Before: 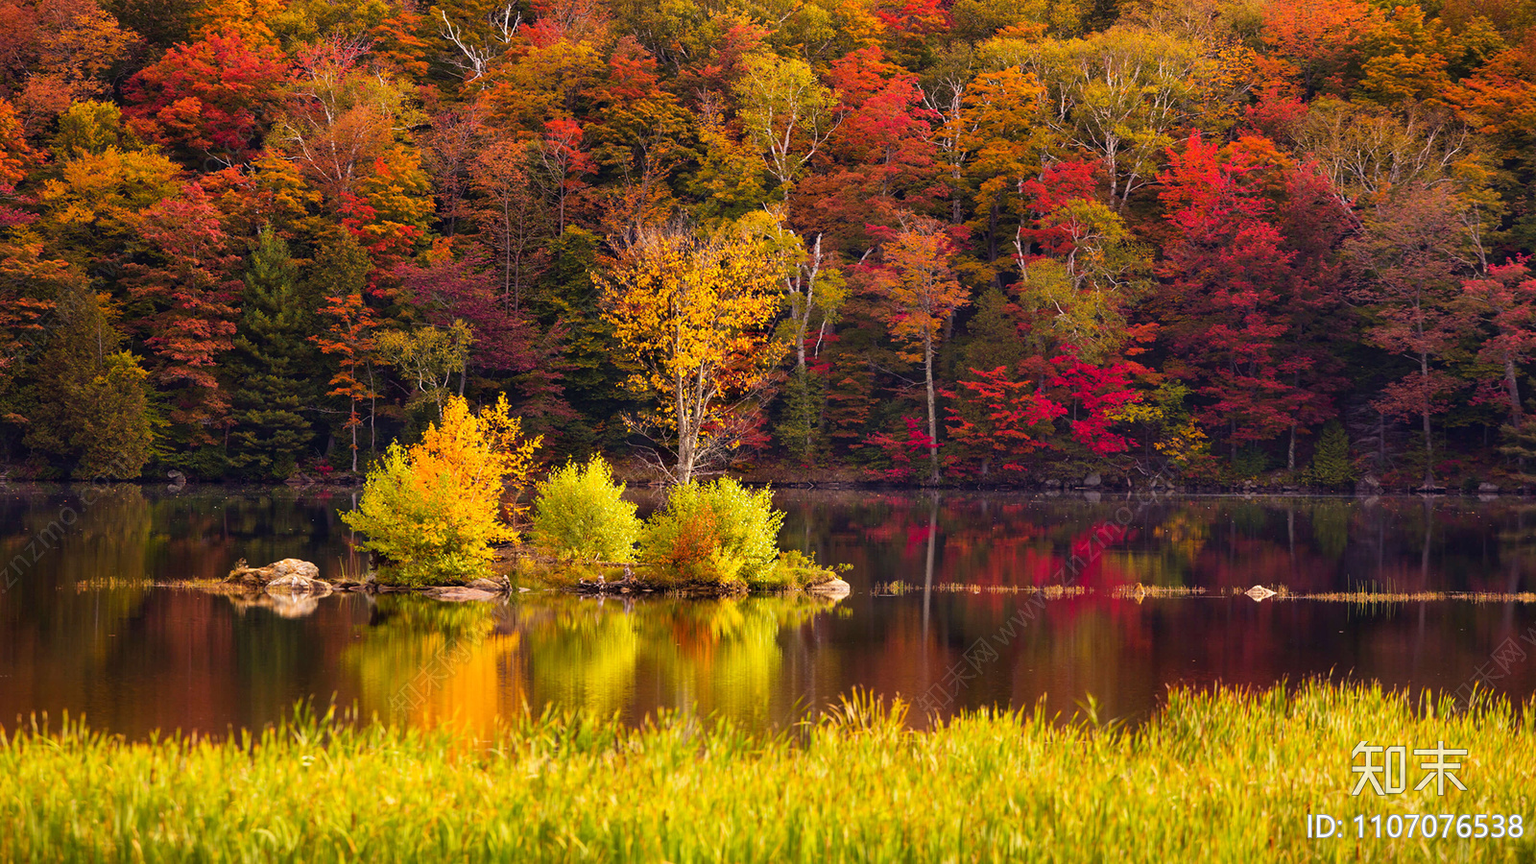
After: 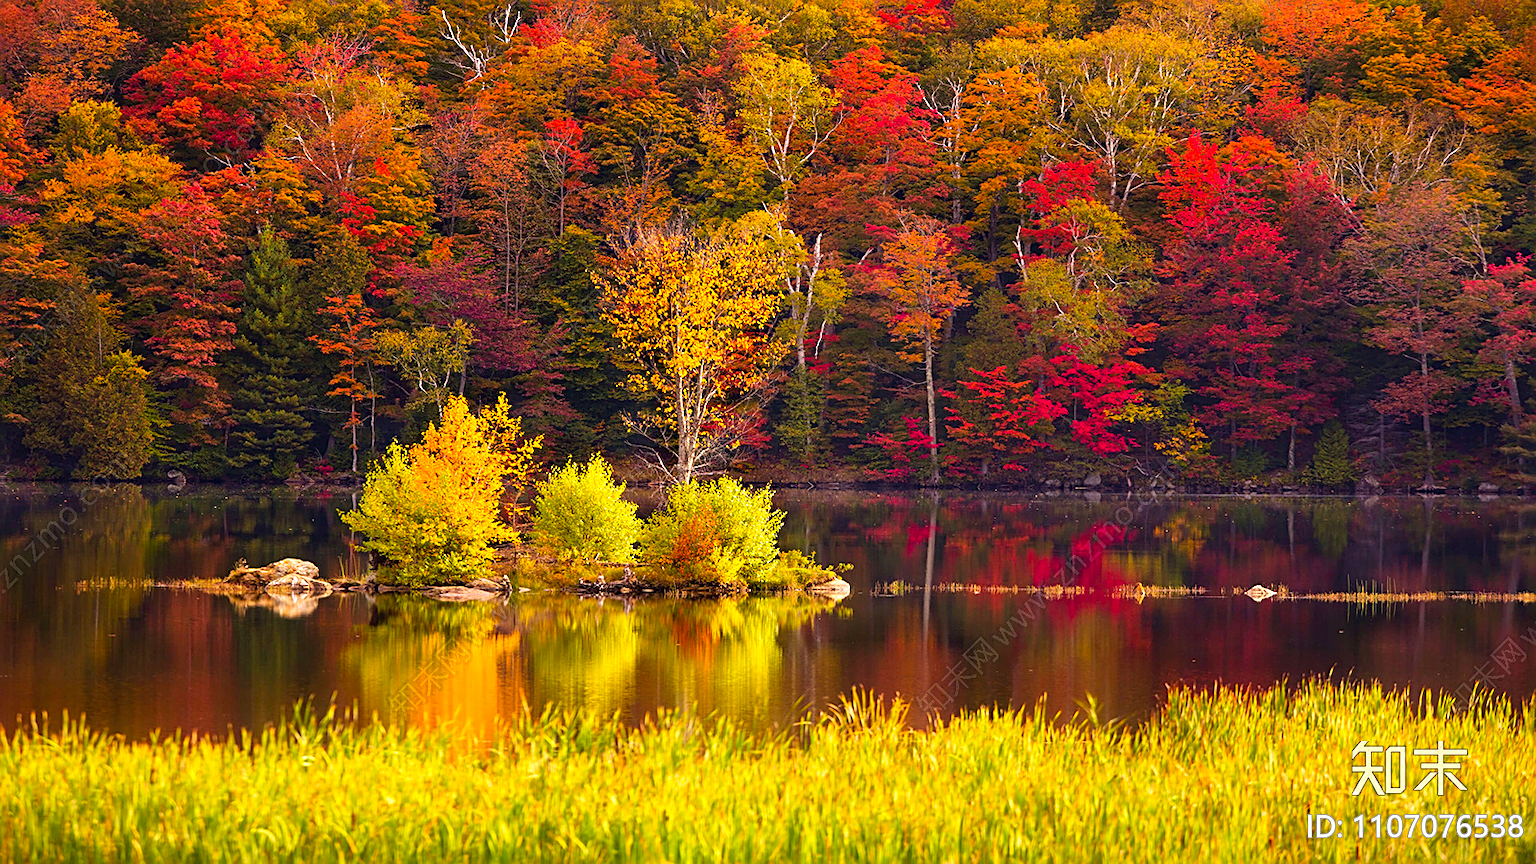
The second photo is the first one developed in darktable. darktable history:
exposure: exposure 0.3 EV, compensate highlight preservation false
sharpen: on, module defaults
contrast brightness saturation: saturation 0.18
tone equalizer: on, module defaults
